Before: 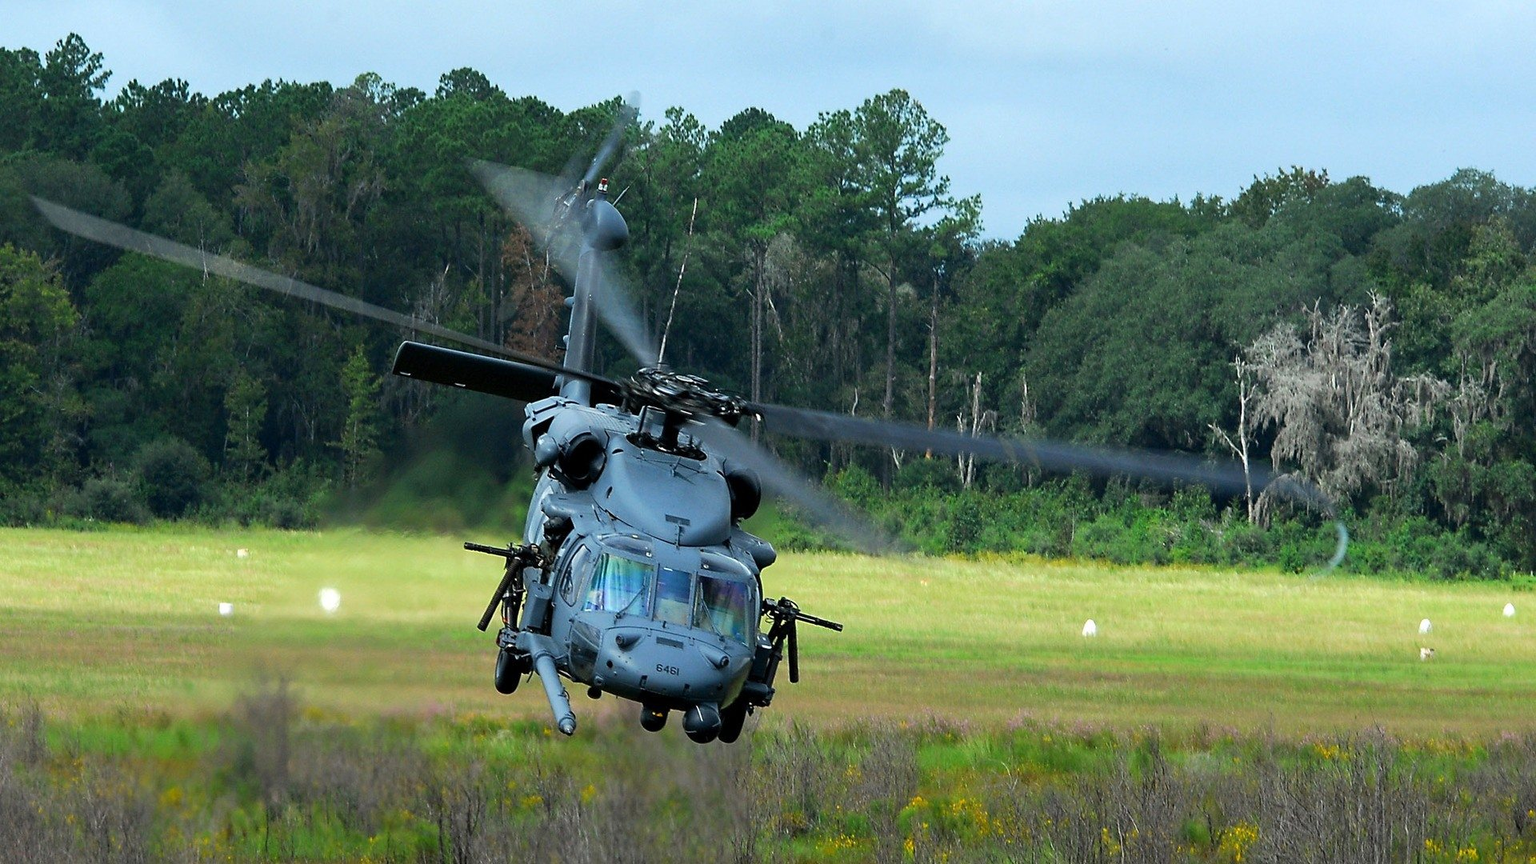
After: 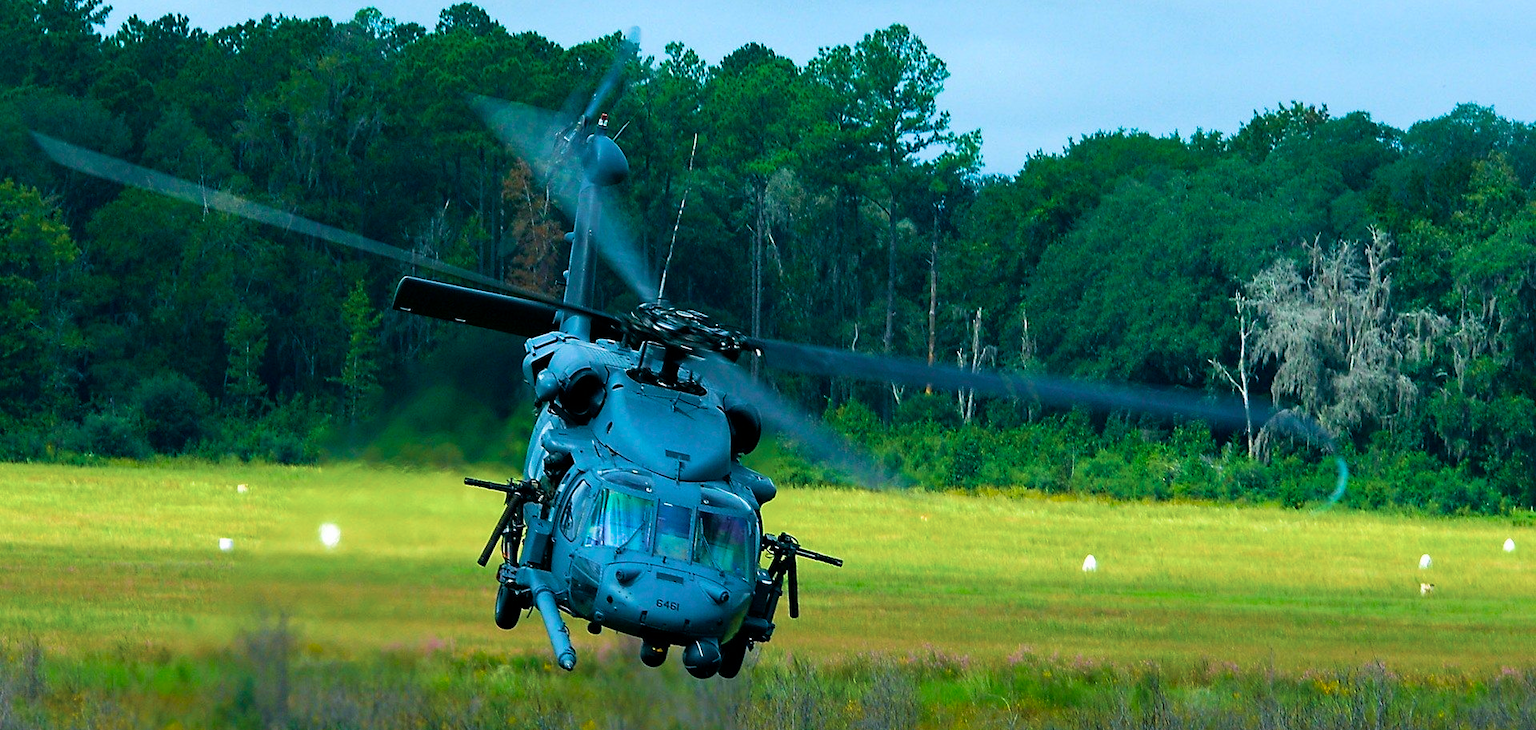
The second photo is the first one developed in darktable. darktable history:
crop: top 7.576%, bottom 7.857%
color balance rgb: power › luminance -7.864%, power › chroma 1.118%, power › hue 216.25°, perceptual saturation grading › global saturation 25.487%, global vibrance 2.921%
velvia: strength 75%
